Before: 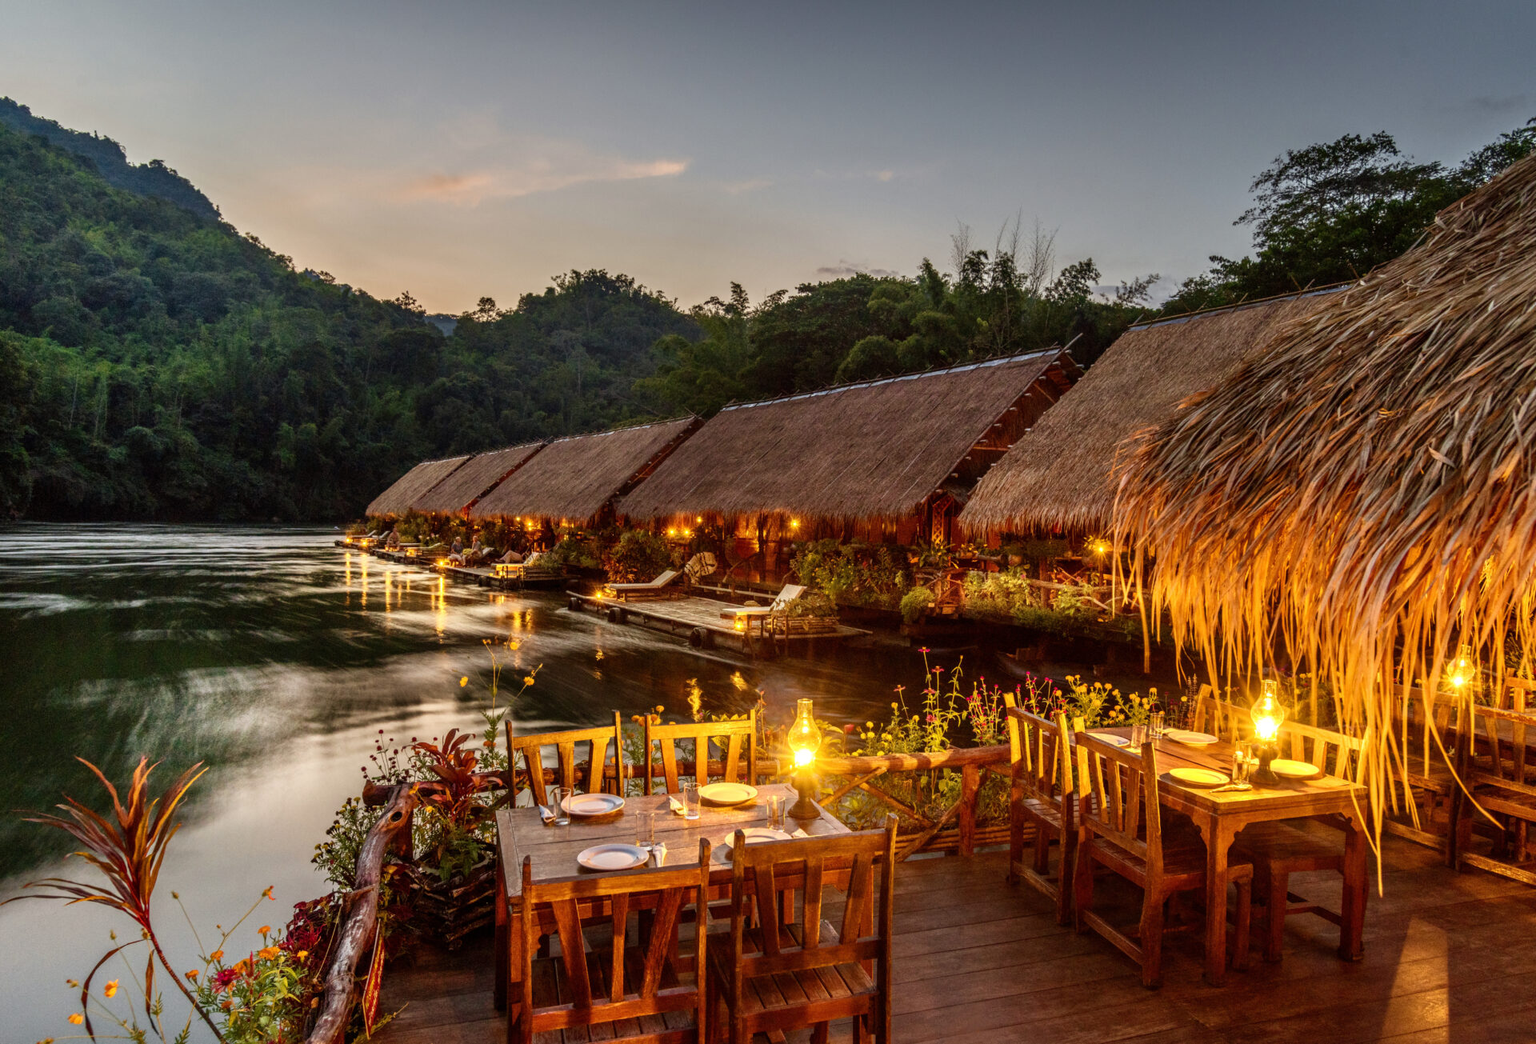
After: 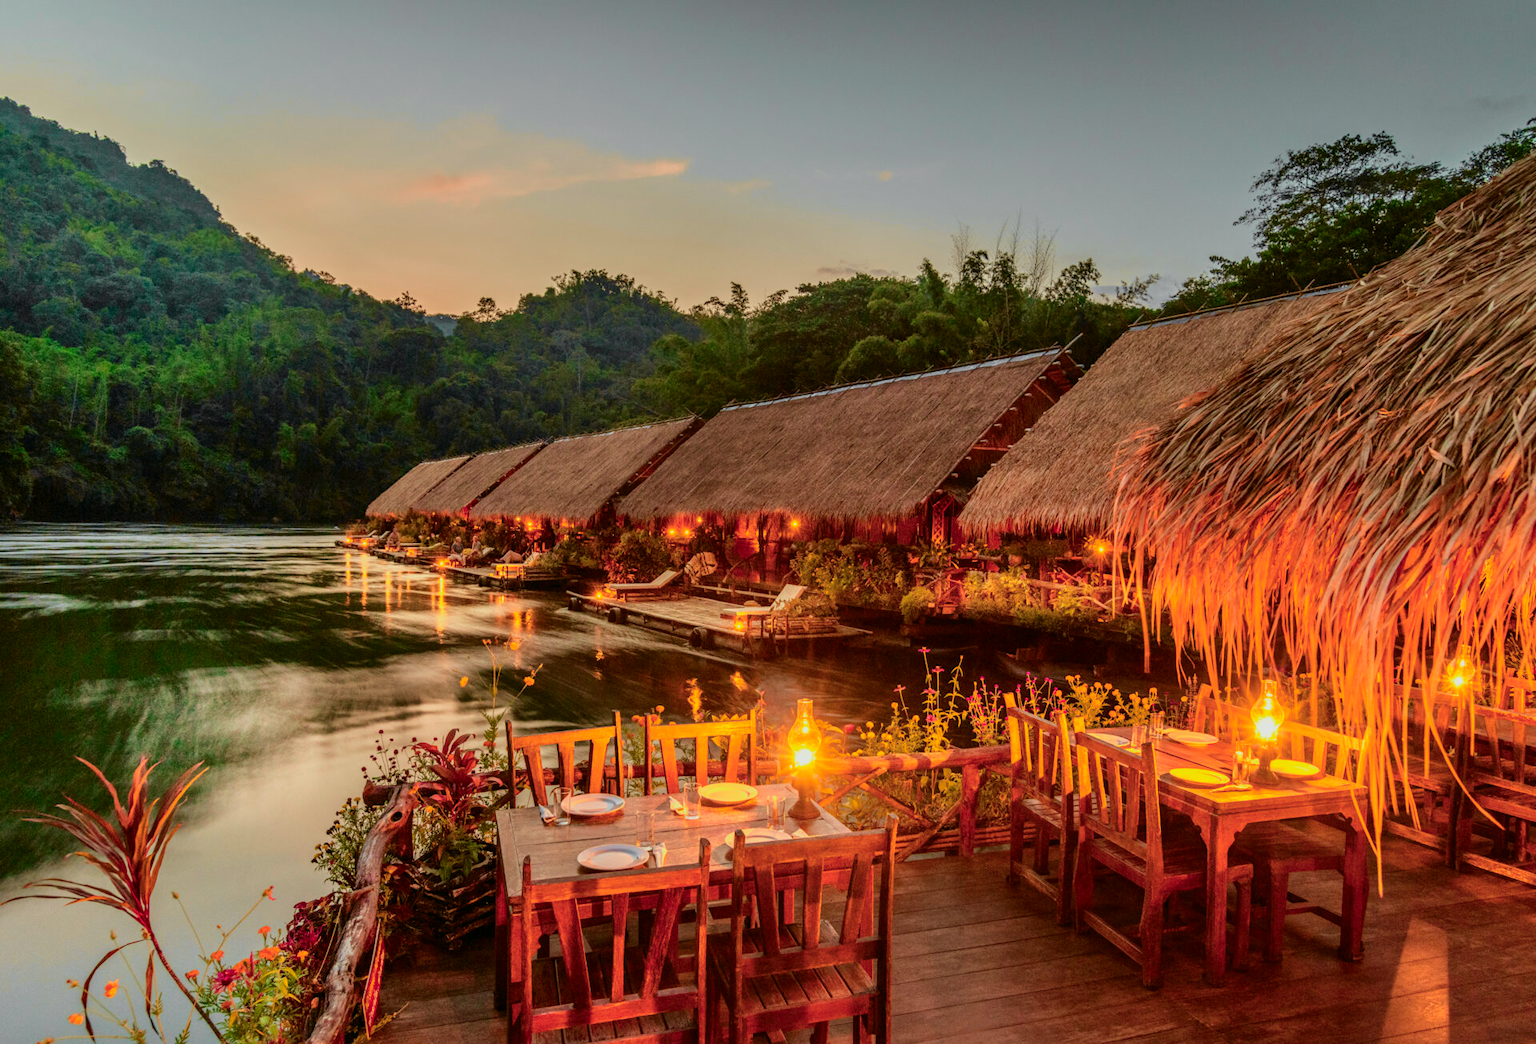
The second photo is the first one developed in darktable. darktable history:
color zones: curves: ch1 [(0.239, 0.552) (0.75, 0.5)]; ch2 [(0.25, 0.462) (0.749, 0.457)], mix 25.94%
tone curve: curves: ch0 [(0, 0) (0.402, 0.473) (0.673, 0.68) (0.899, 0.832) (0.999, 0.903)]; ch1 [(0, 0) (0.379, 0.262) (0.464, 0.425) (0.498, 0.49) (0.507, 0.5) (0.53, 0.532) (0.582, 0.583) (0.68, 0.672) (0.791, 0.748) (1, 0.896)]; ch2 [(0, 0) (0.199, 0.414) (0.438, 0.49) (0.496, 0.501) (0.515, 0.546) (0.577, 0.605) (0.632, 0.649) (0.717, 0.727) (0.845, 0.855) (0.998, 0.977)], color space Lab, independent channels, preserve colors none
